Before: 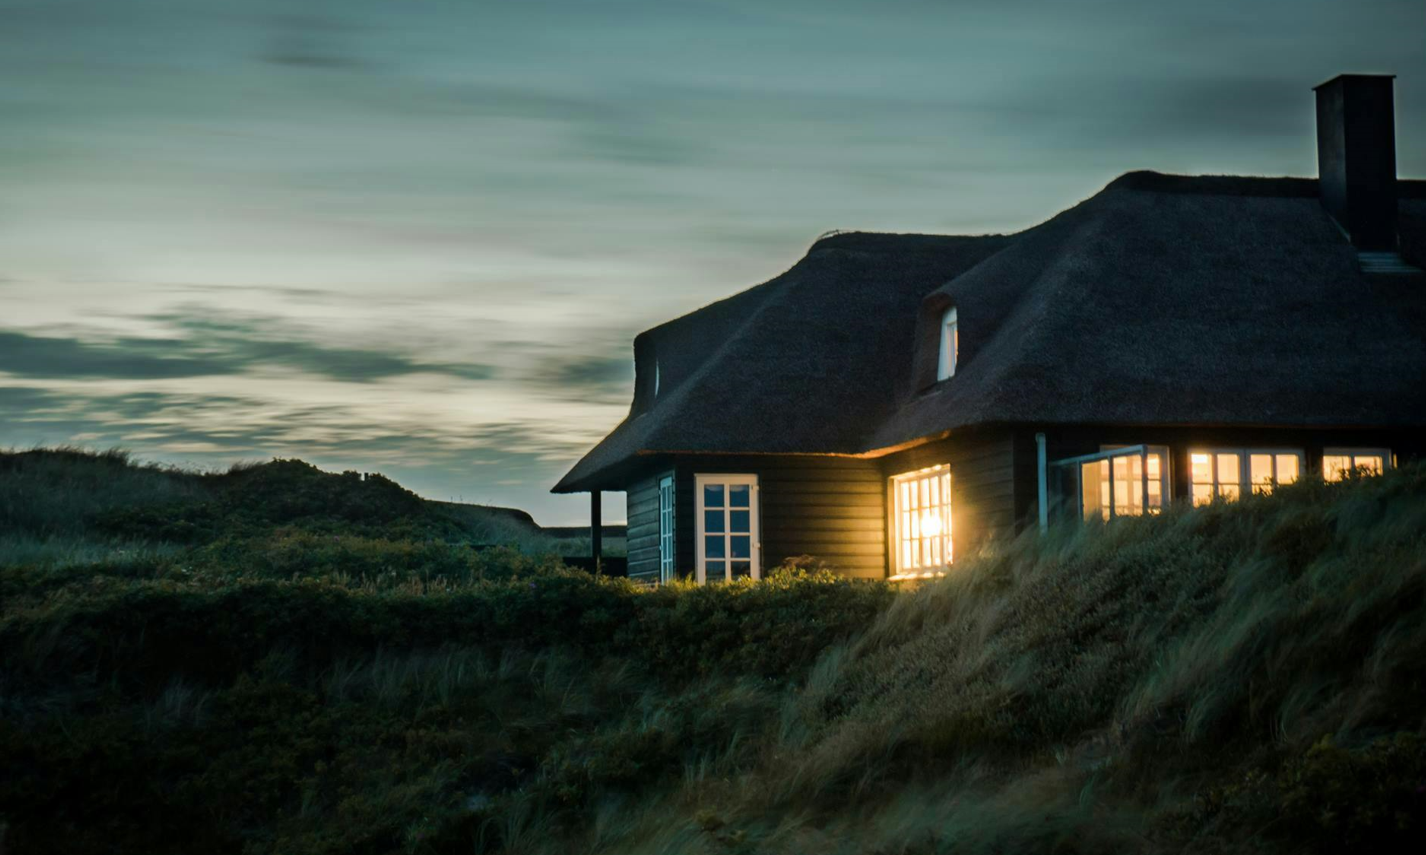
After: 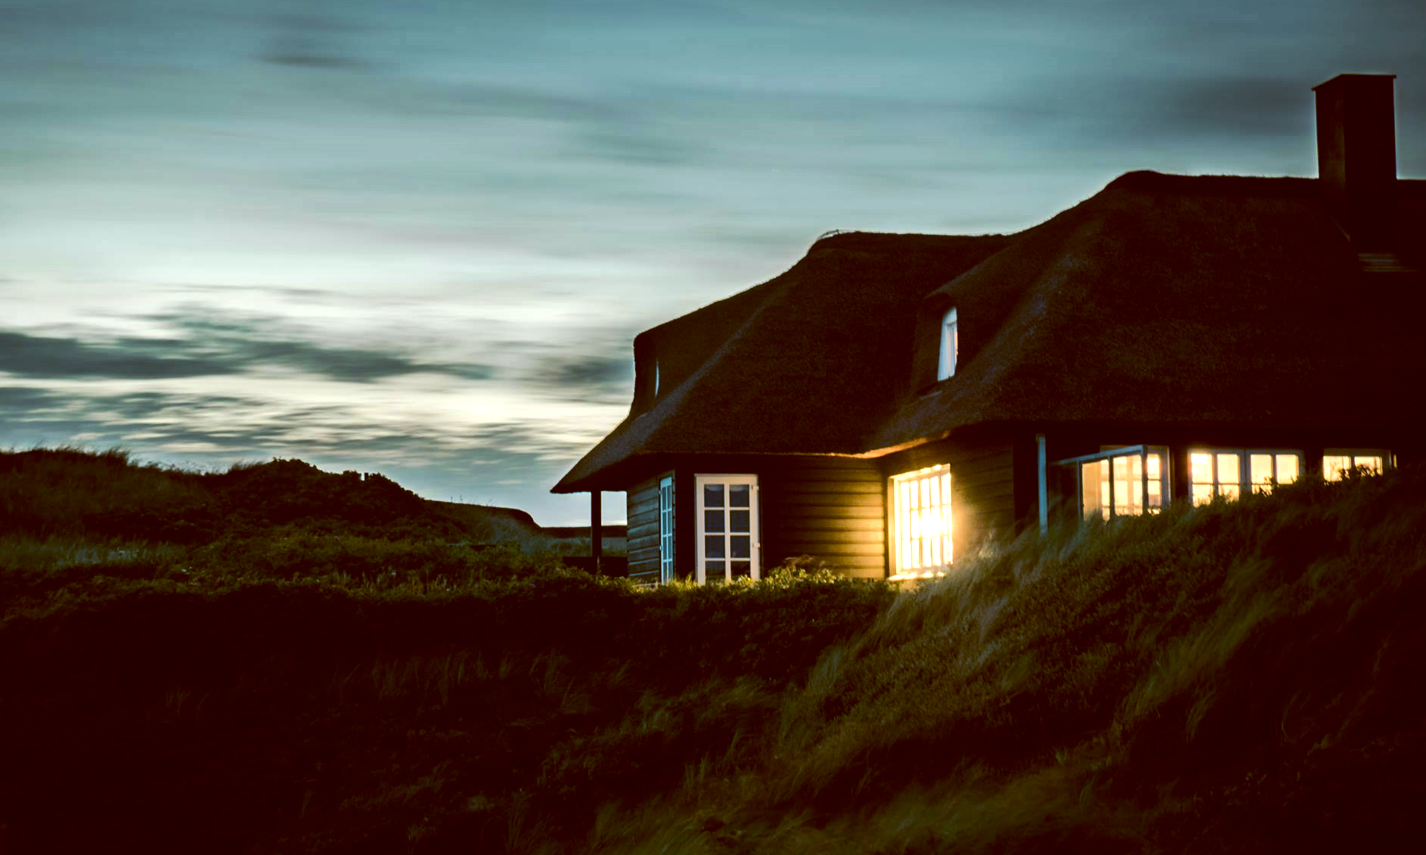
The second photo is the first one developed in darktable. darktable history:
color balance: lift [1, 1.015, 1.004, 0.985], gamma [1, 0.958, 0.971, 1.042], gain [1, 0.956, 0.977, 1.044]
tone equalizer: -8 EV -0.75 EV, -7 EV -0.7 EV, -6 EV -0.6 EV, -5 EV -0.4 EV, -3 EV 0.4 EV, -2 EV 0.6 EV, -1 EV 0.7 EV, +0 EV 0.75 EV, edges refinement/feathering 500, mask exposure compensation -1.57 EV, preserve details no
